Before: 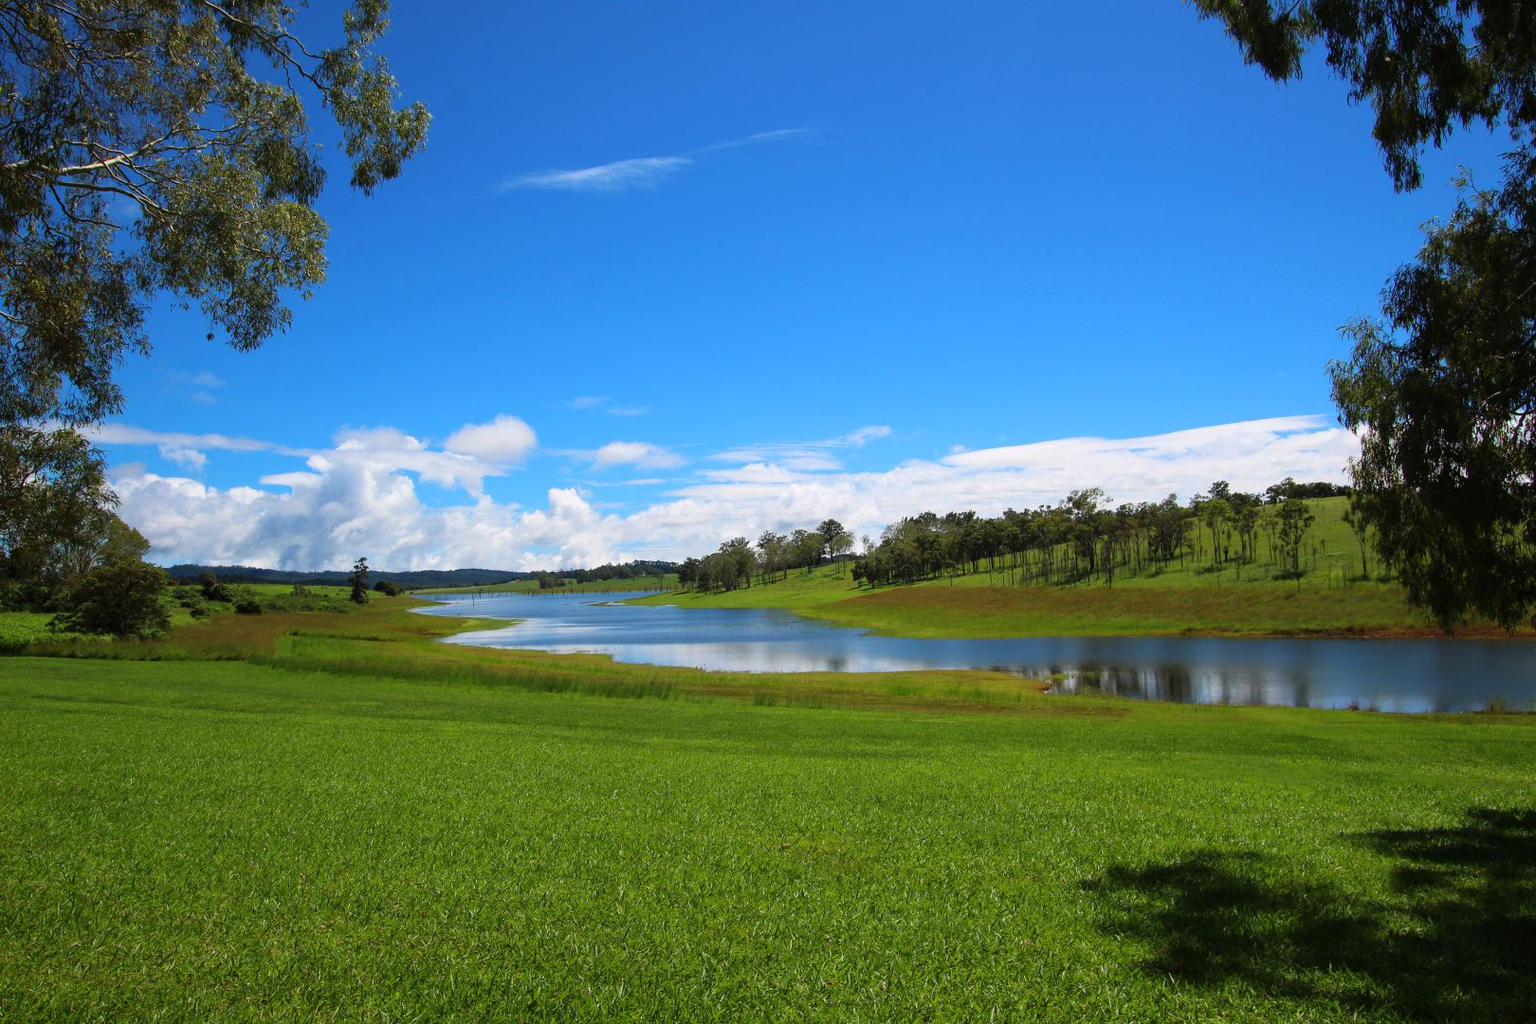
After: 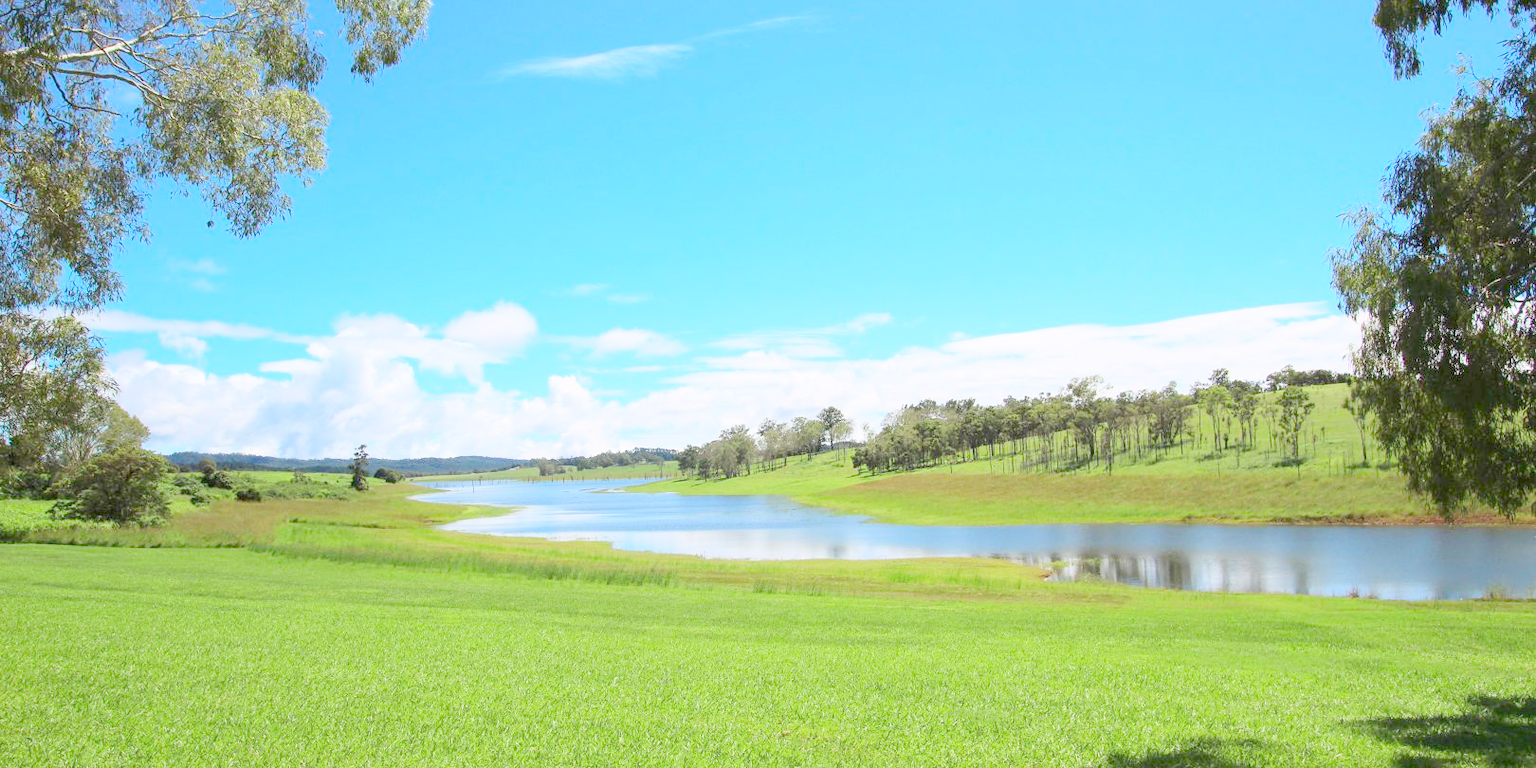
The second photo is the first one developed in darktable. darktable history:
color zones: curves: ch1 [(0.113, 0.438) (0.75, 0.5)]; ch2 [(0.12, 0.526) (0.75, 0.5)]
crop: top 11.038%, bottom 13.962%
contrast brightness saturation: contrast 0.23, brightness 0.1, saturation 0.29
